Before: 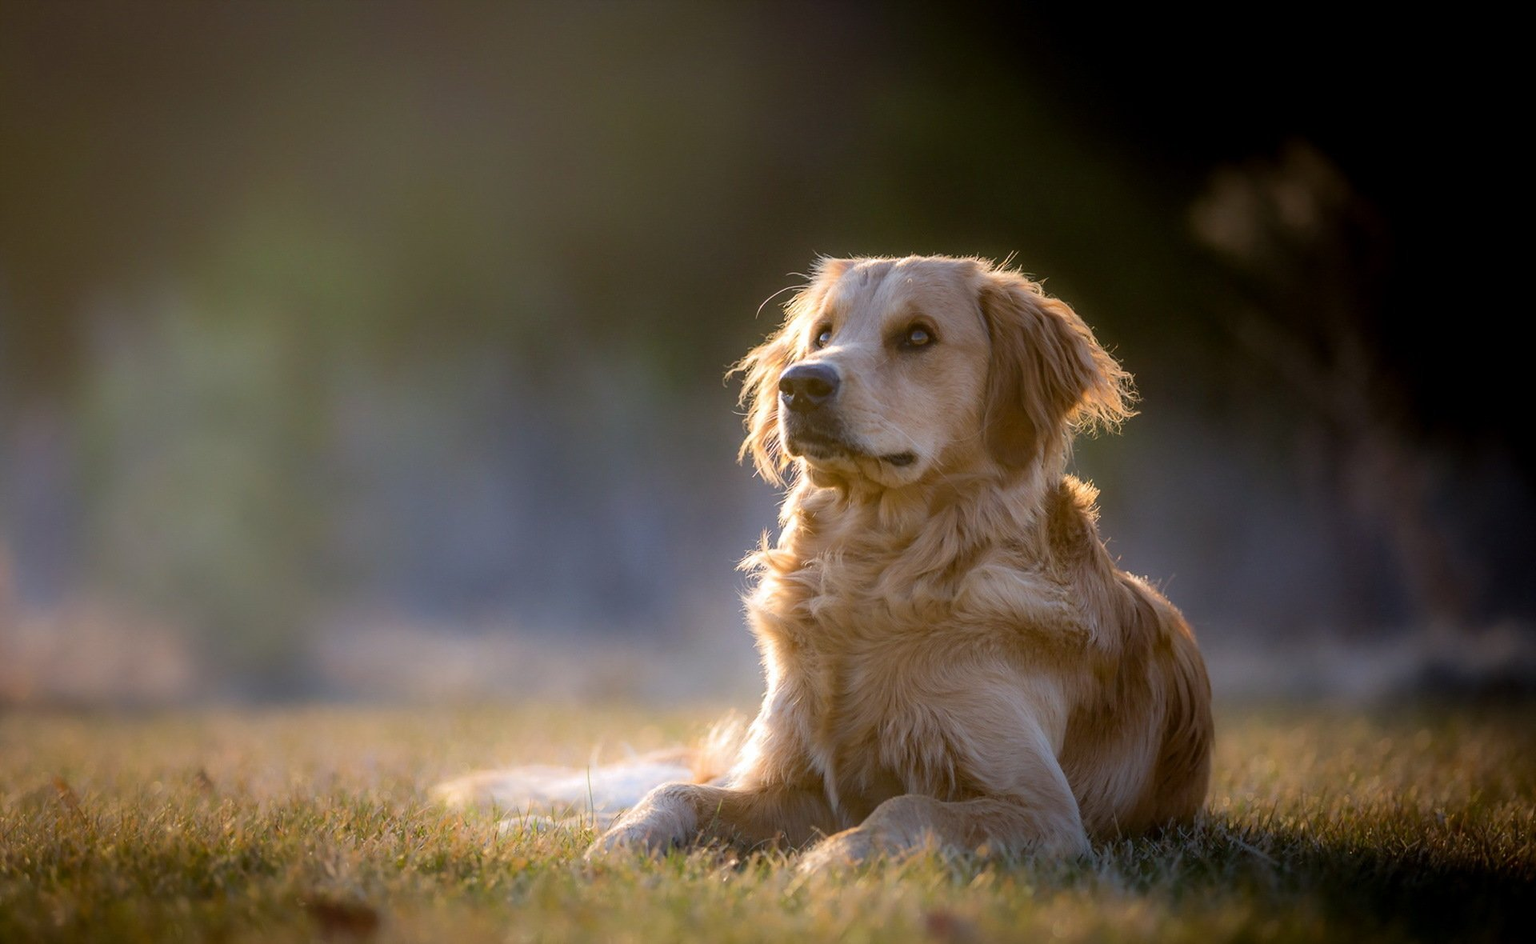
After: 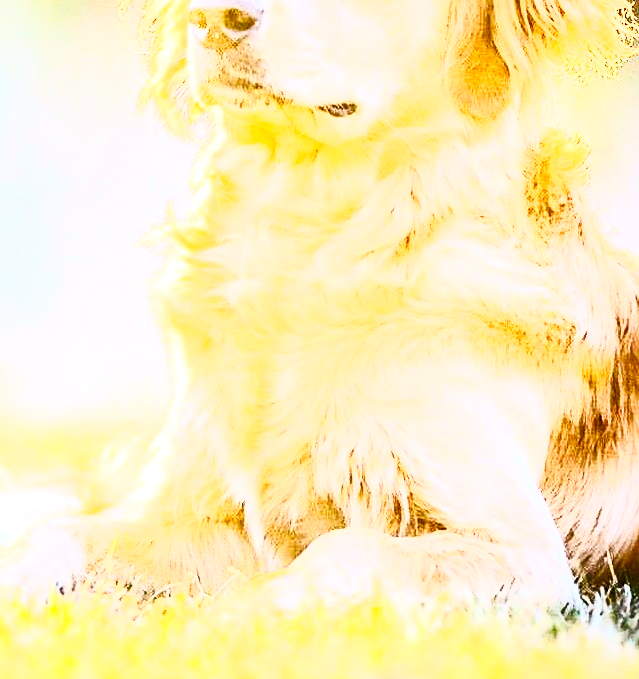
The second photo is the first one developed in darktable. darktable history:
contrast brightness saturation: contrast 0.841, brightness 0.591, saturation 0.587
crop: left 40.898%, top 39.415%, right 25.784%, bottom 2.974%
tone equalizer: -7 EV 0.147 EV, -6 EV 0.583 EV, -5 EV 1.18 EV, -4 EV 1.32 EV, -3 EV 1.12 EV, -2 EV 0.6 EV, -1 EV 0.168 EV, edges refinement/feathering 500, mask exposure compensation -1.57 EV, preserve details no
tone curve: curves: ch0 [(0, 0) (0.004, 0.001) (0.133, 0.112) (0.325, 0.362) (0.832, 0.893) (1, 1)], preserve colors none
exposure: exposure 1.164 EV, compensate exposure bias true, compensate highlight preservation false
sharpen: on, module defaults
color correction: highlights b* 0.04, saturation 0.991
